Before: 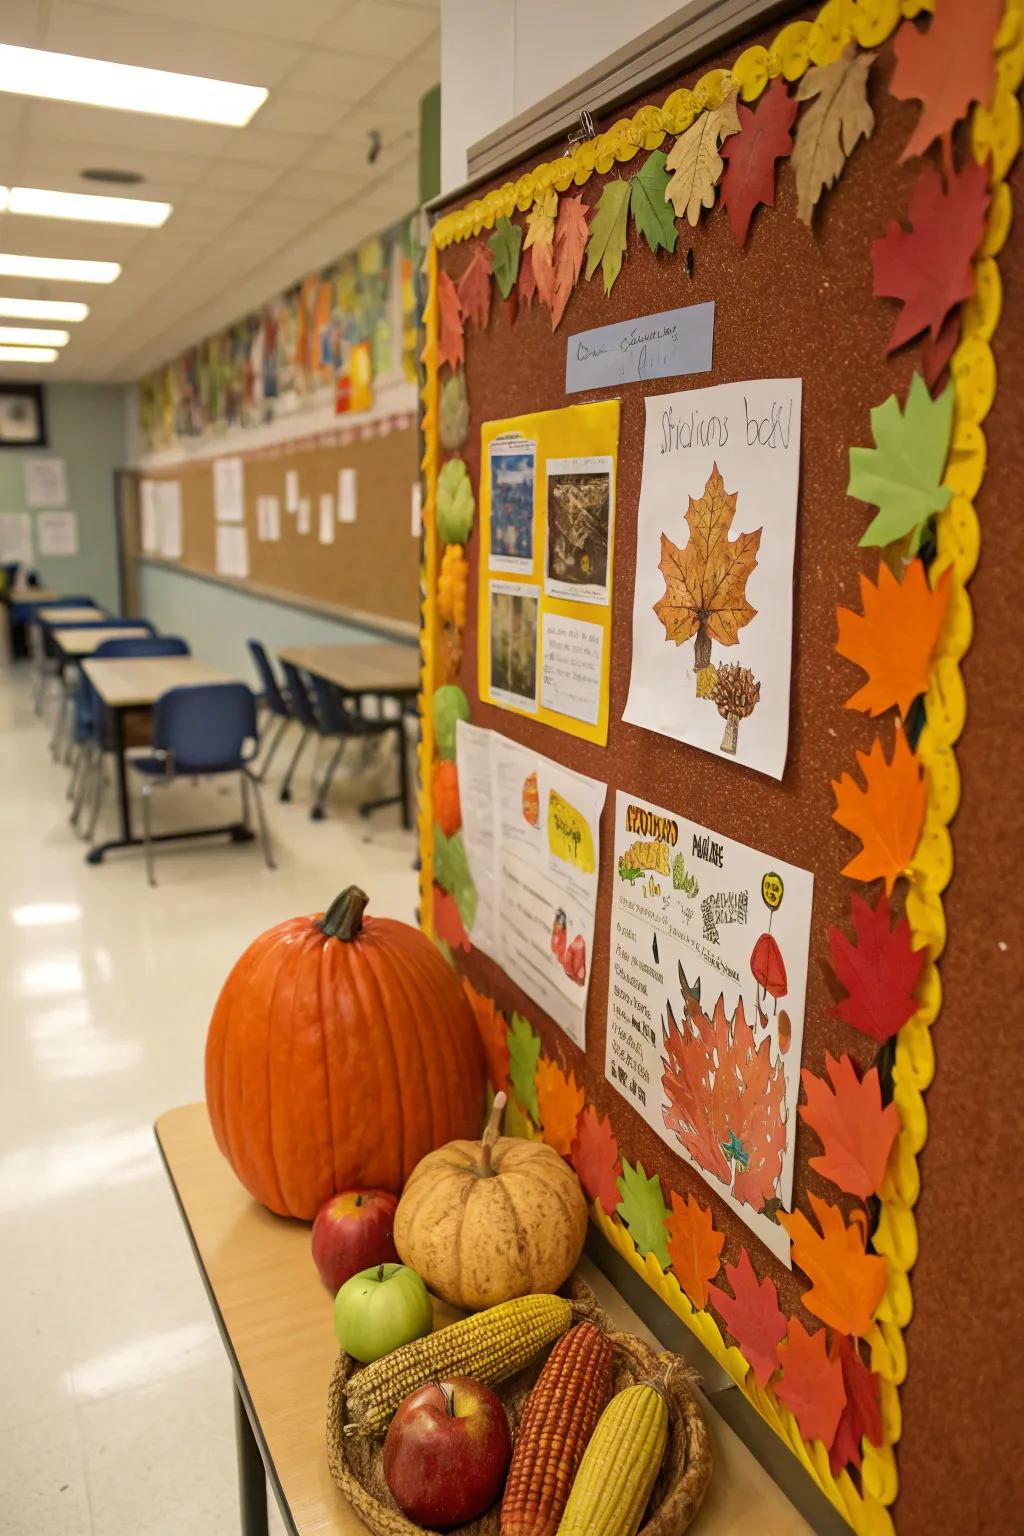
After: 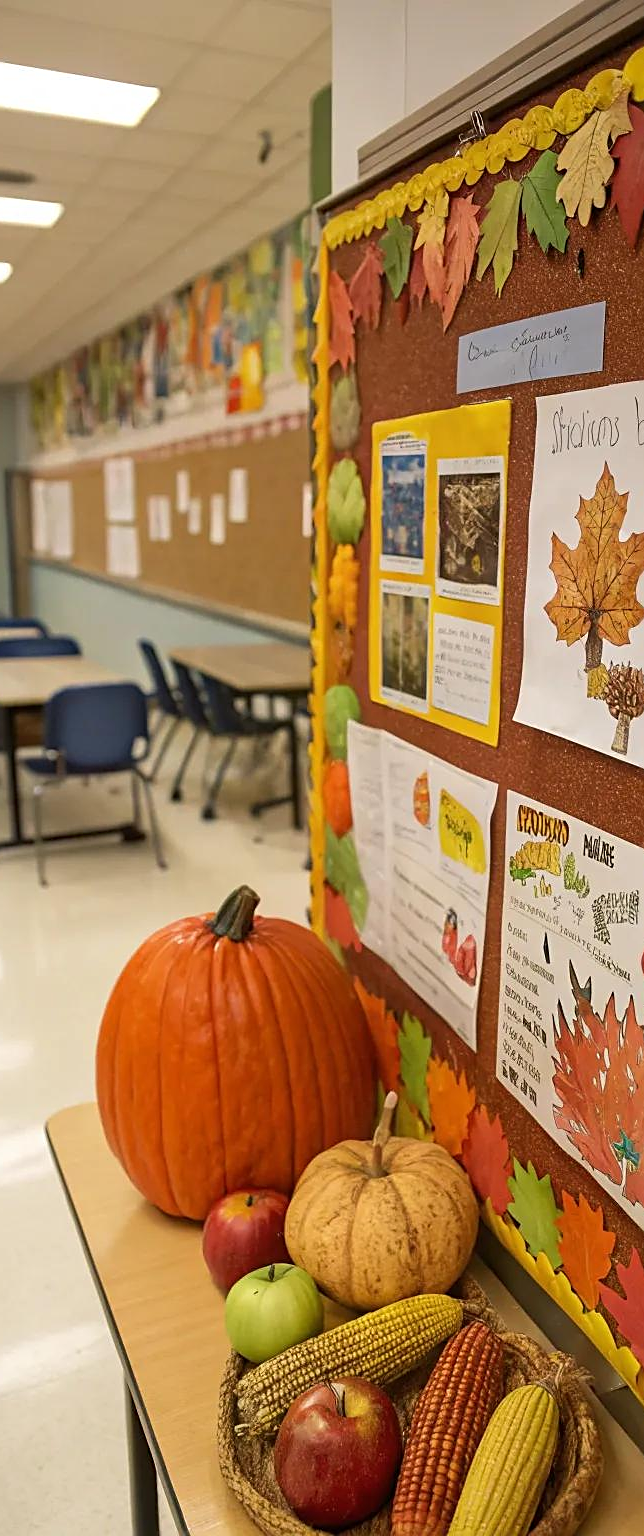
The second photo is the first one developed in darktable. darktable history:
crop: left 10.67%, right 26.36%
sharpen: on, module defaults
